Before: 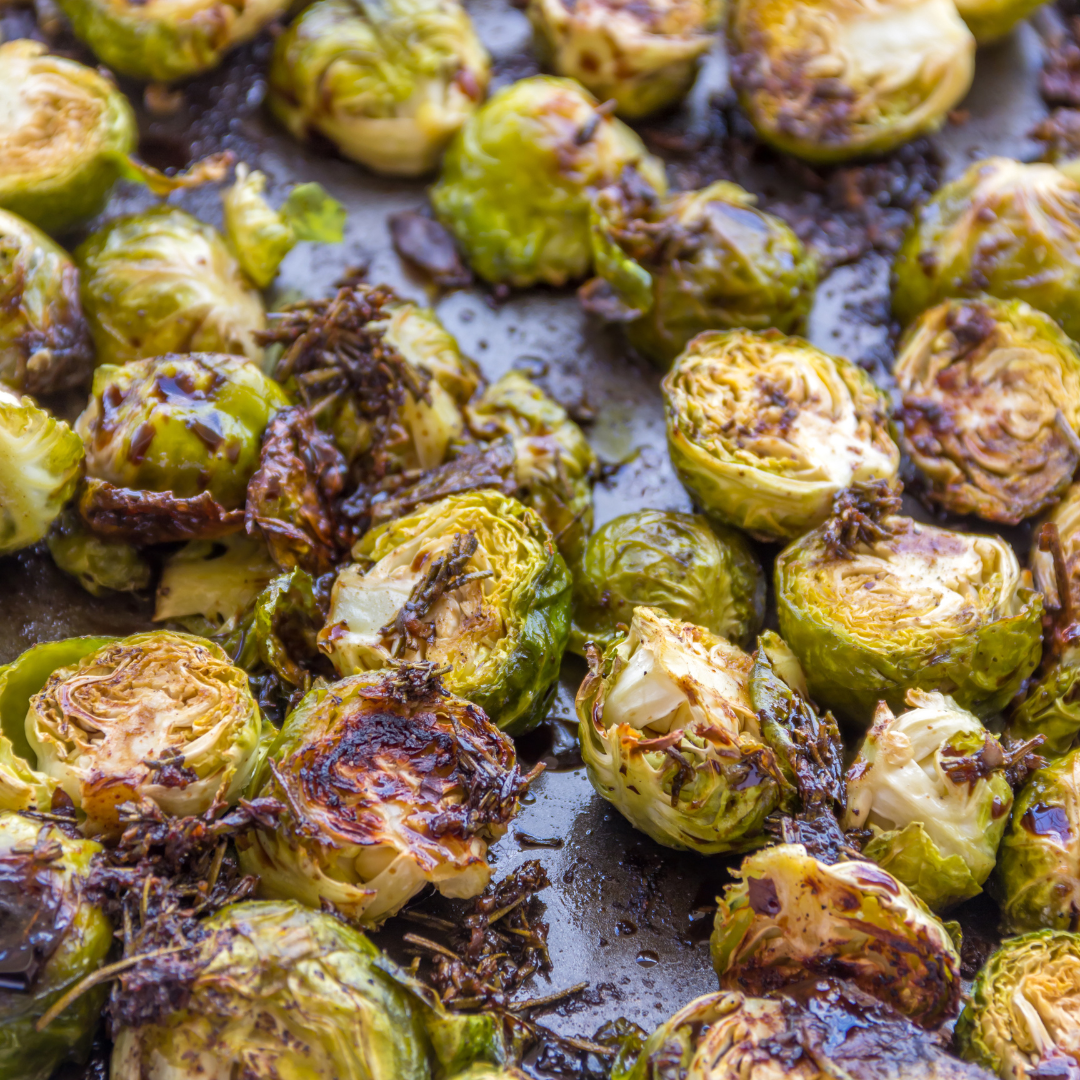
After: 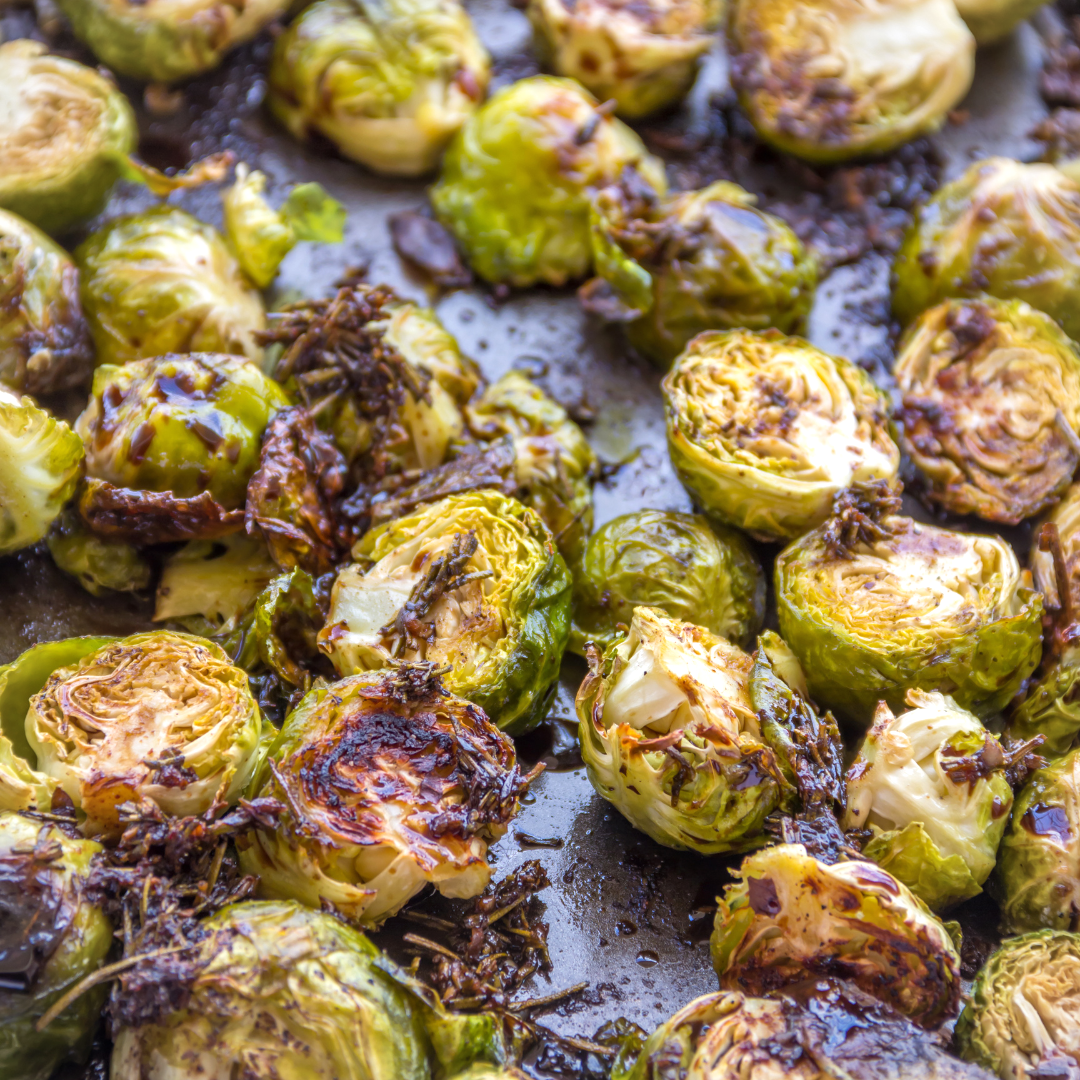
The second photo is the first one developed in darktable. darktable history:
vignetting: fall-off start 92.19%, brightness -0.191, saturation -0.294
exposure: black level correction 0, exposure 0.199 EV, compensate exposure bias true, compensate highlight preservation false
